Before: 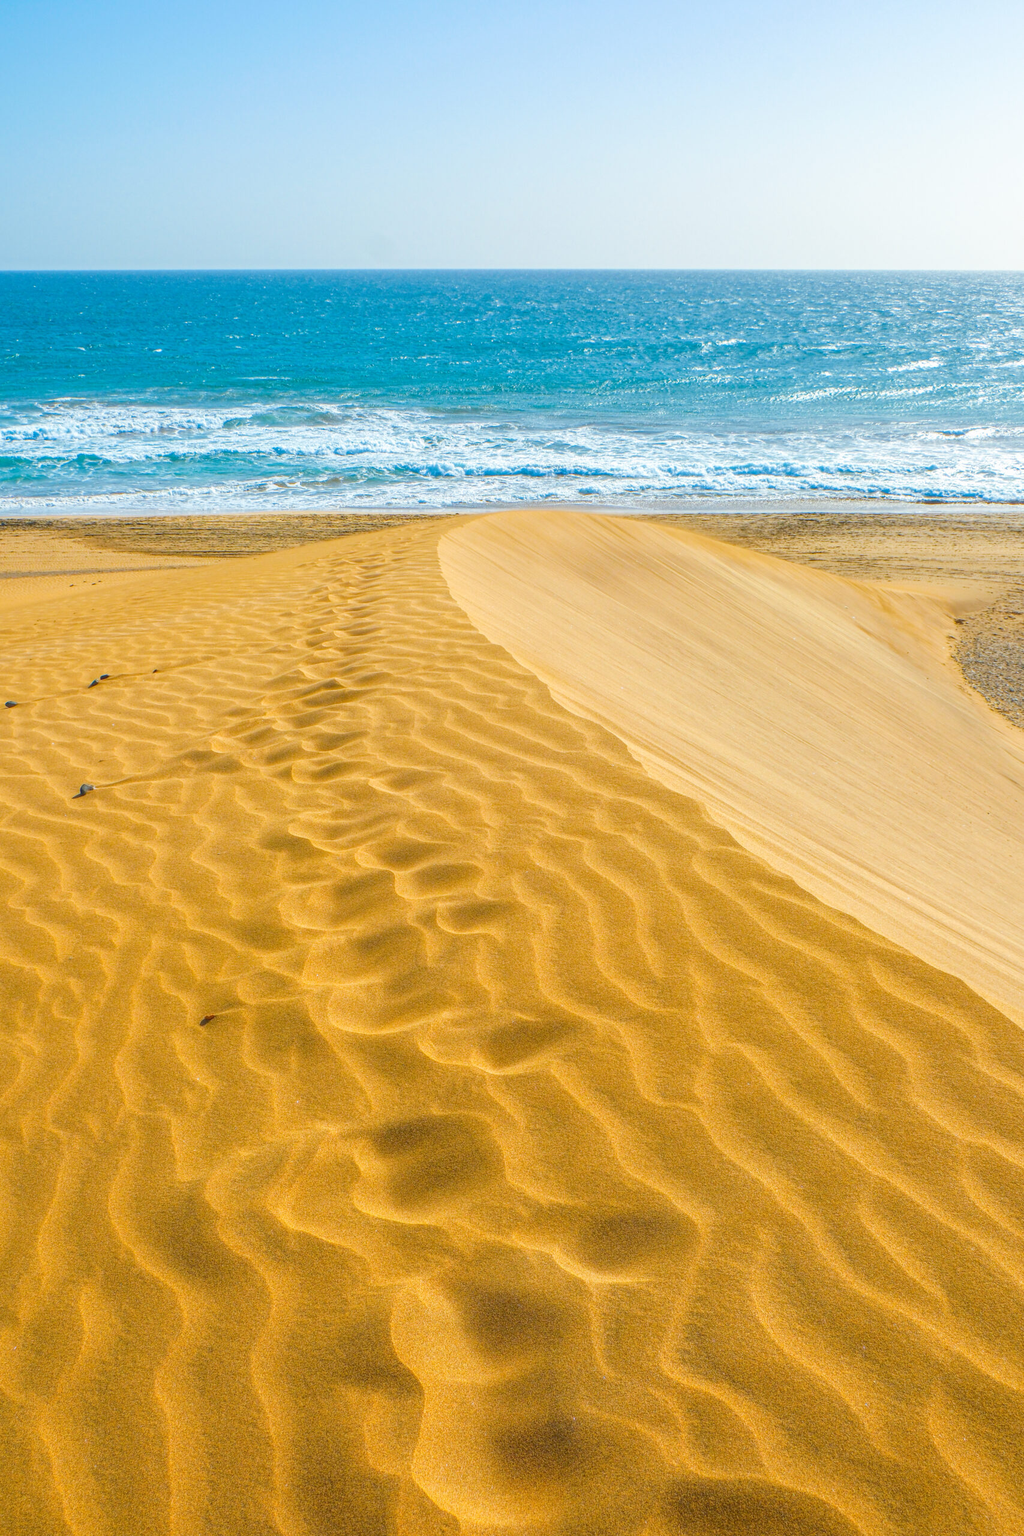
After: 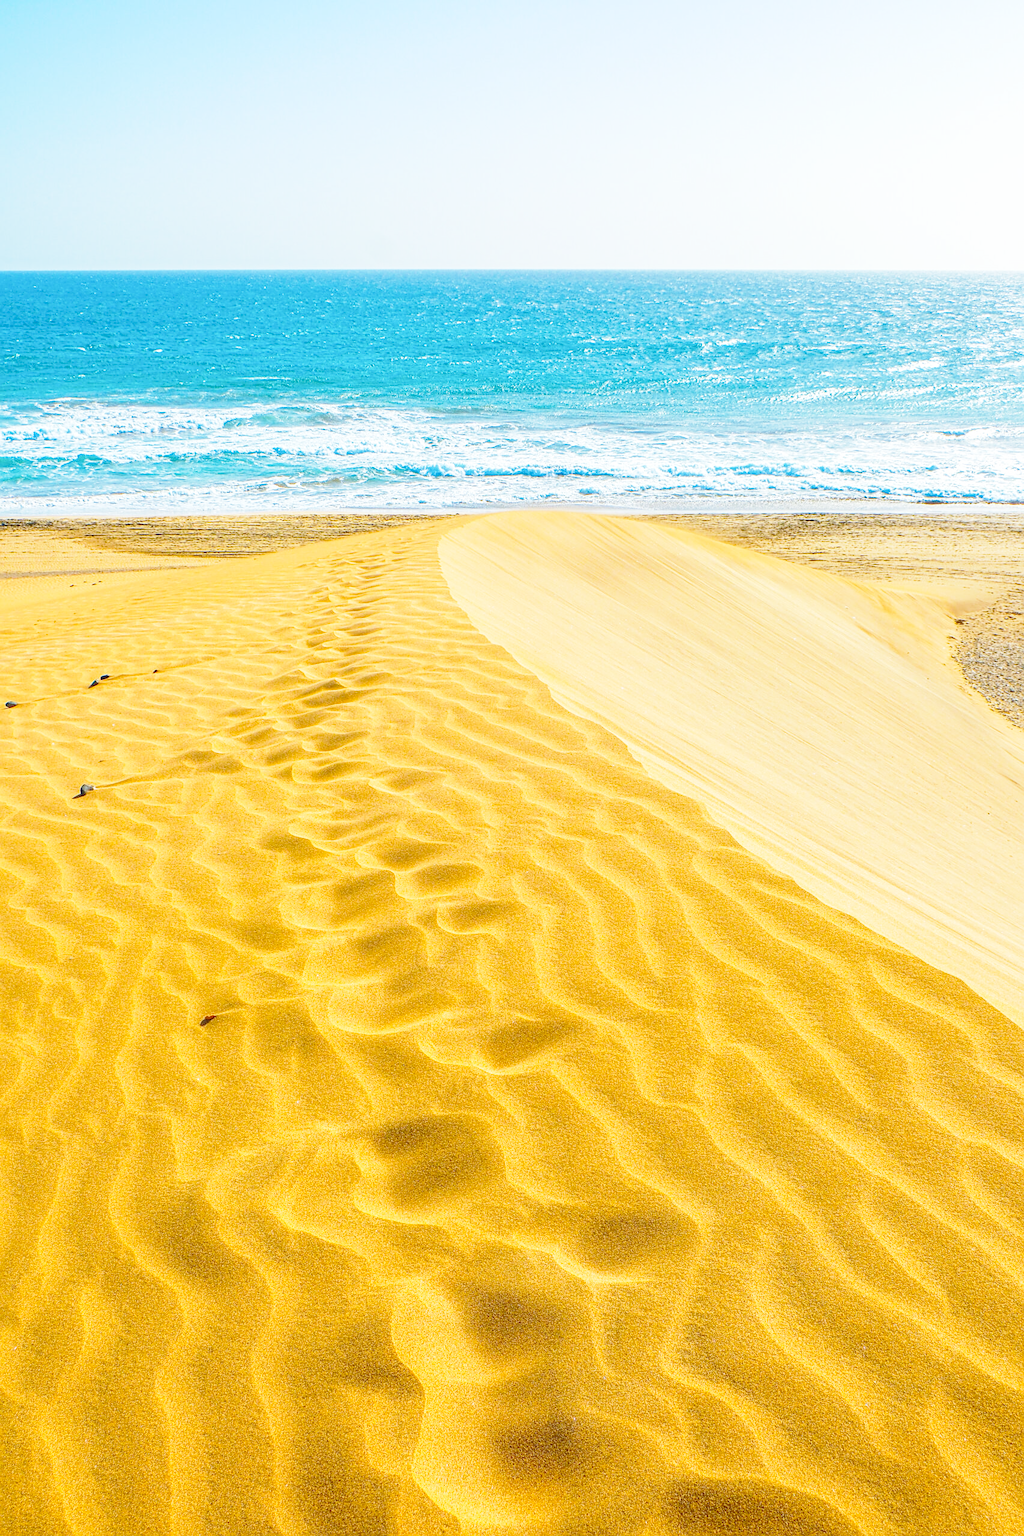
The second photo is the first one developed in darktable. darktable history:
tone equalizer: on, module defaults
base curve: curves: ch0 [(0, 0) (0.028, 0.03) (0.121, 0.232) (0.46, 0.748) (0.859, 0.968) (1, 1)], preserve colors none
sharpen: on, module defaults
